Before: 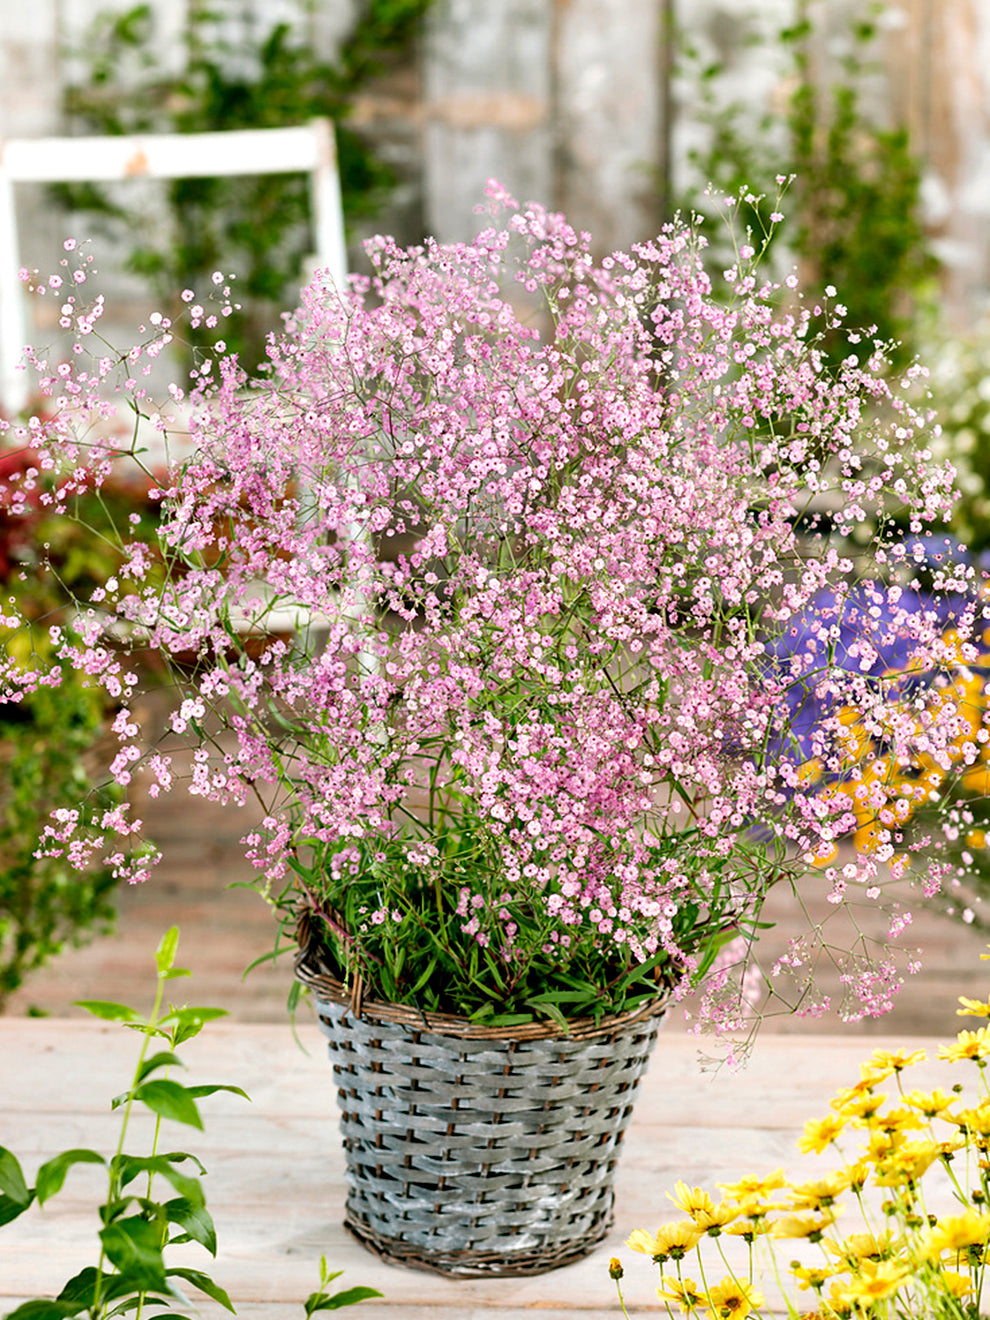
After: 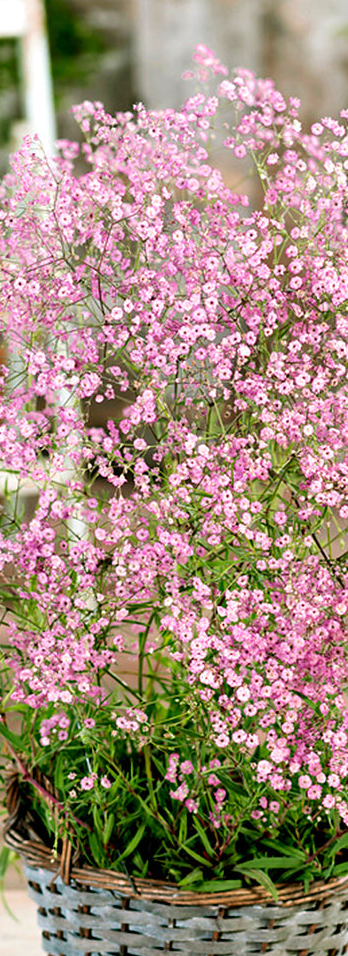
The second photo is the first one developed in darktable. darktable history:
crop and rotate: left 29.476%, top 10.214%, right 35.32%, bottom 17.333%
velvia: on, module defaults
